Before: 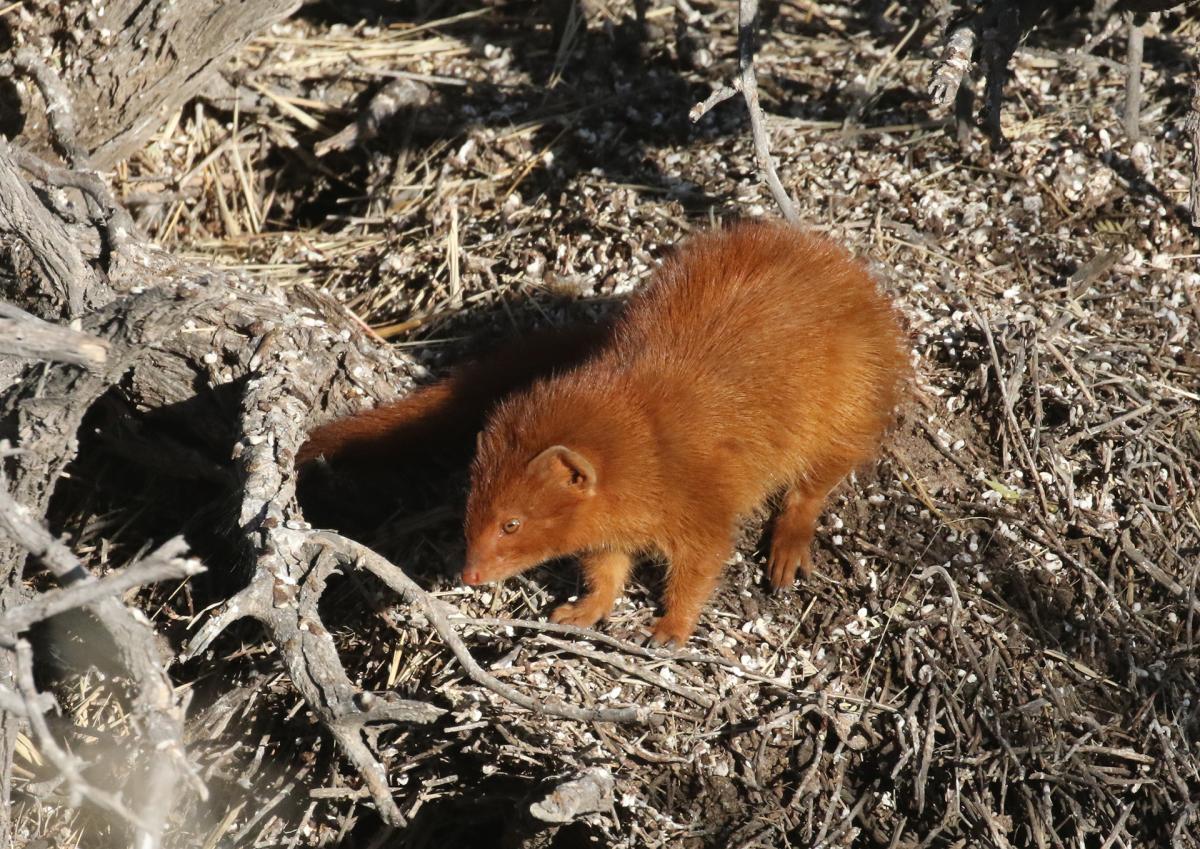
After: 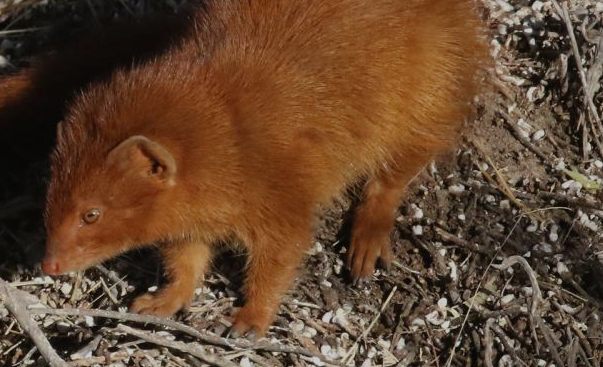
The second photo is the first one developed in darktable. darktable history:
crop: left 35.03%, top 36.625%, right 14.663%, bottom 20.057%
exposure: black level correction 0, exposure -0.721 EV, compensate highlight preservation false
